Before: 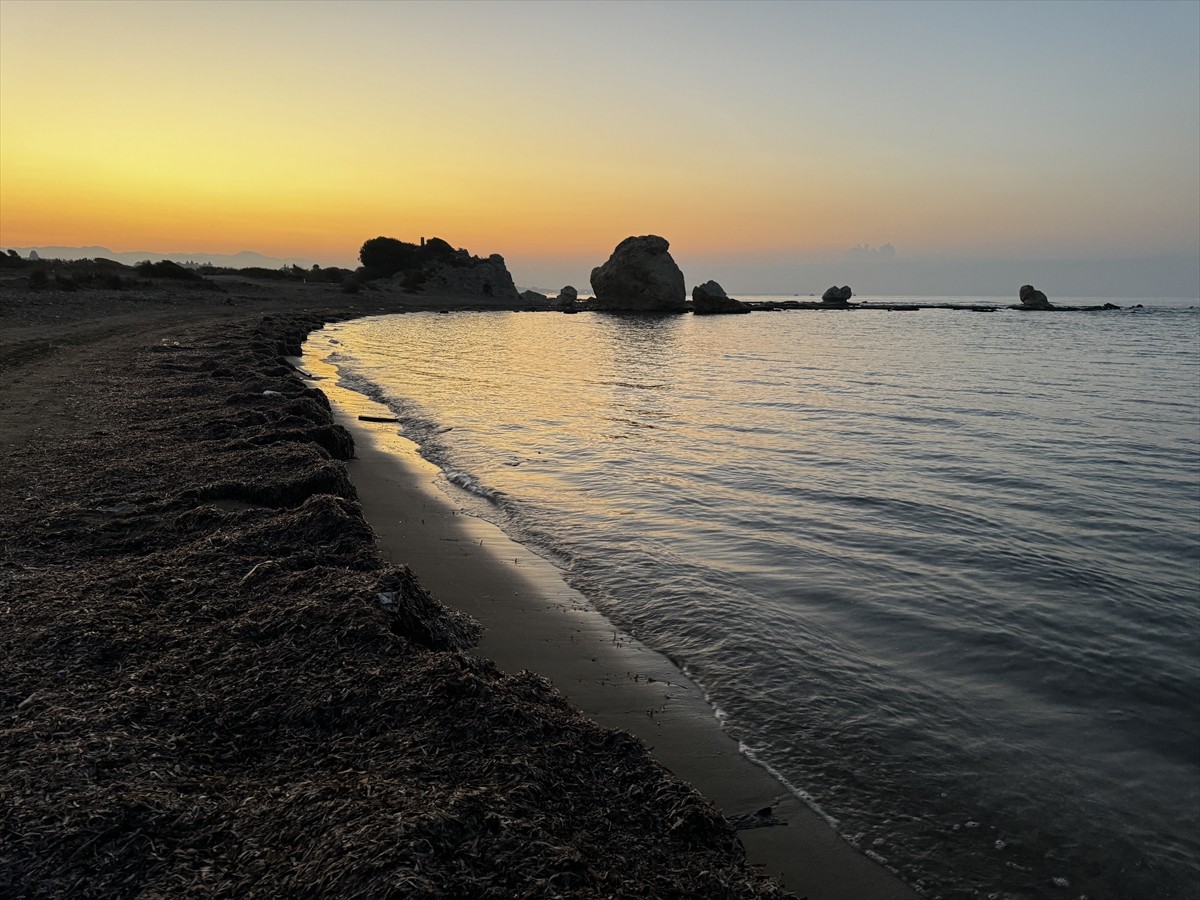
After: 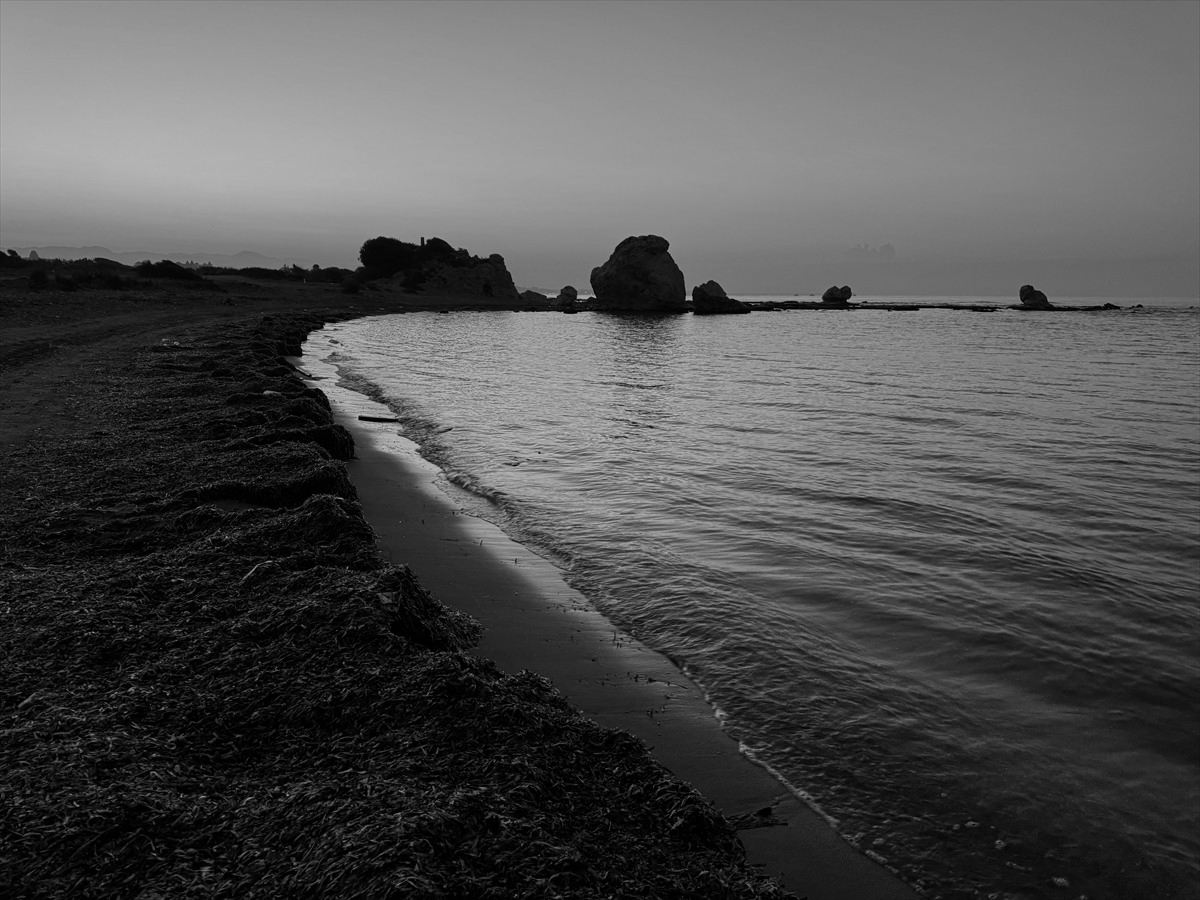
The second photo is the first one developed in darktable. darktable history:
tone curve: color space Lab, linked channels, preserve colors none
monochrome: a -3.63, b -0.465
graduated density: hue 238.83°, saturation 50%
rgb levels: mode RGB, independent channels, levels [[0, 0.5, 1], [0, 0.521, 1], [0, 0.536, 1]]
